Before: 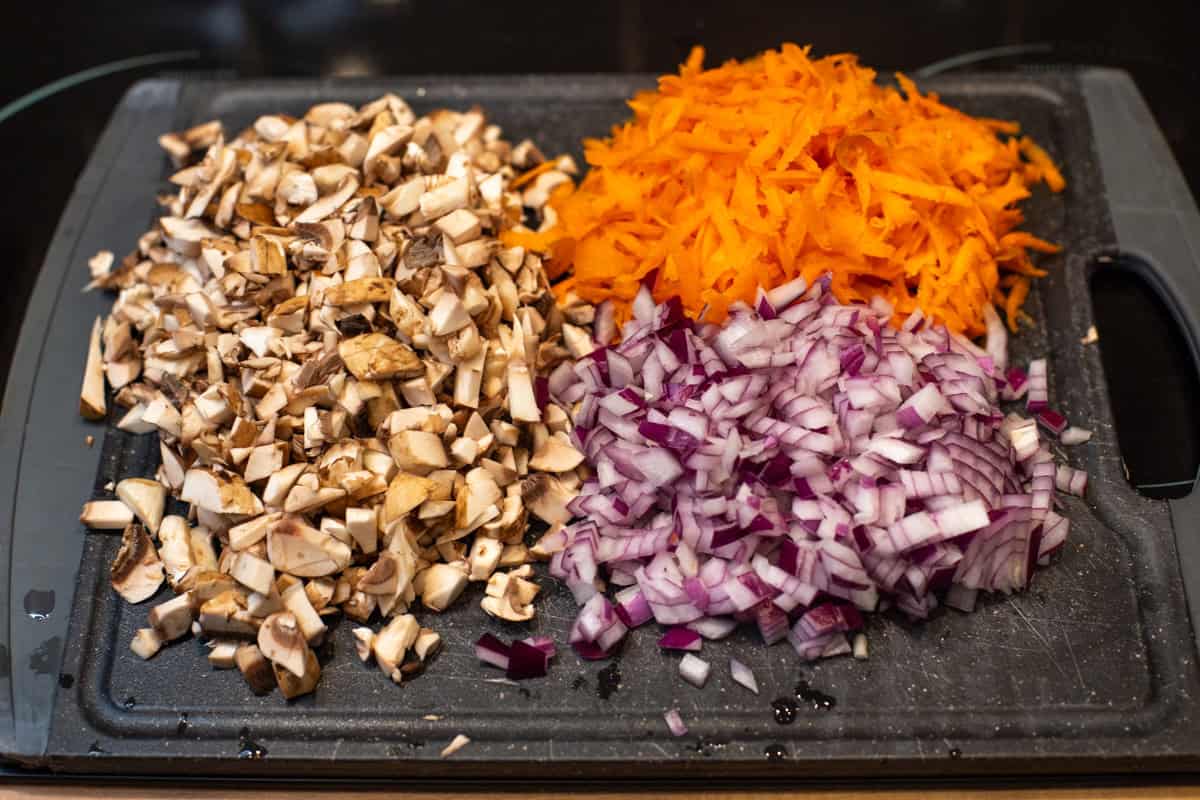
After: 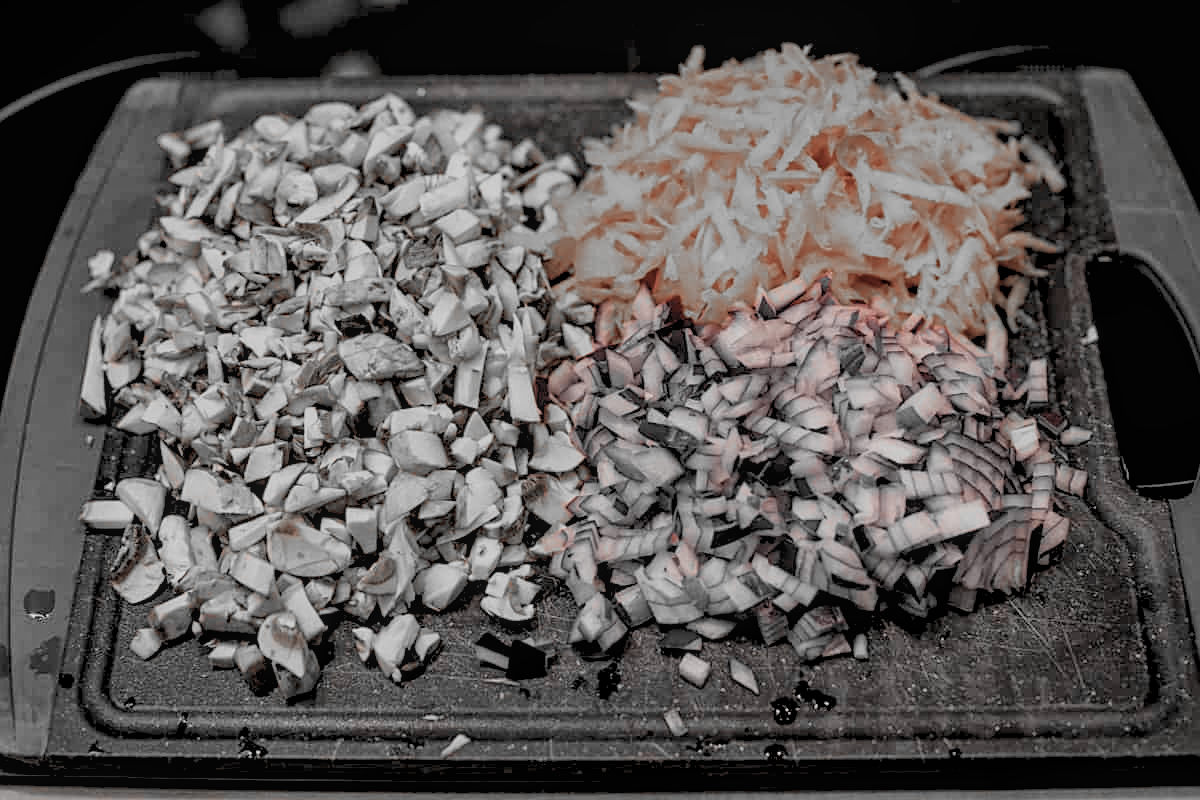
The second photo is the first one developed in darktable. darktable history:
sharpen: on, module defaults
global tonemap: drago (1, 100), detail 1
local contrast: detail 110%
color zones: curves: ch1 [(0, 0.006) (0.094, 0.285) (0.171, 0.001) (0.429, 0.001) (0.571, 0.003) (0.714, 0.004) (0.857, 0.004) (1, 0.006)]
rgb levels: levels [[0.013, 0.434, 0.89], [0, 0.5, 1], [0, 0.5, 1]]
